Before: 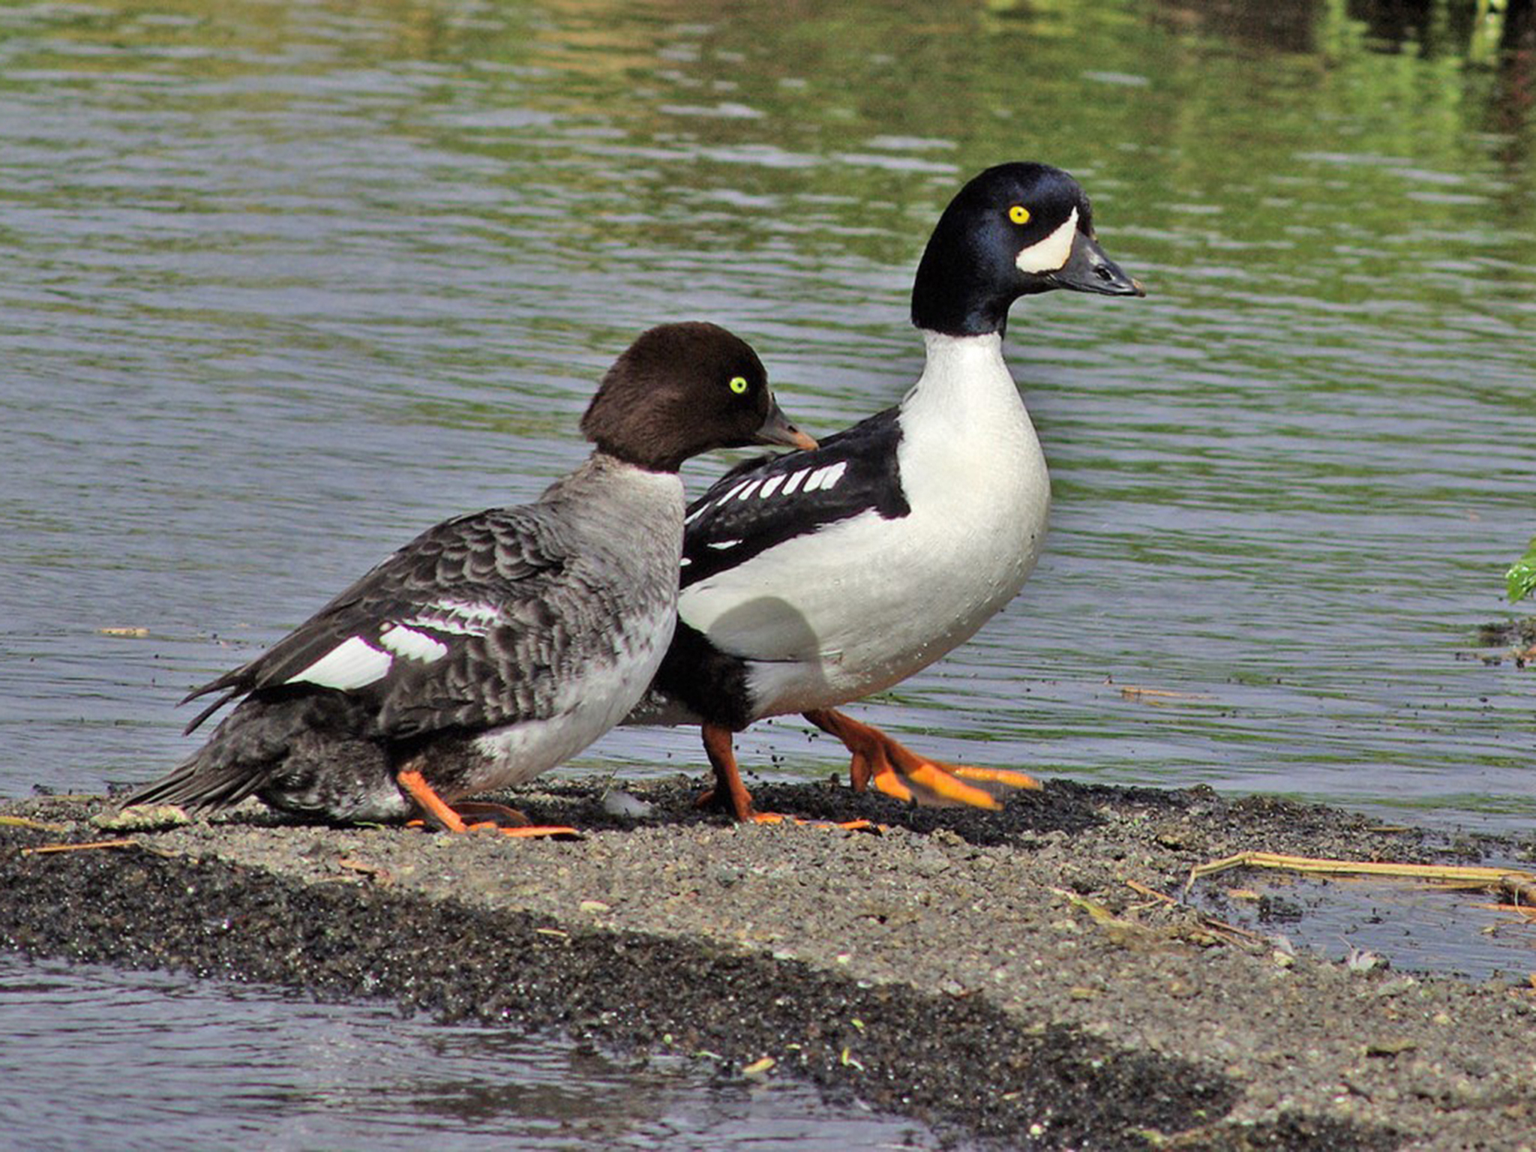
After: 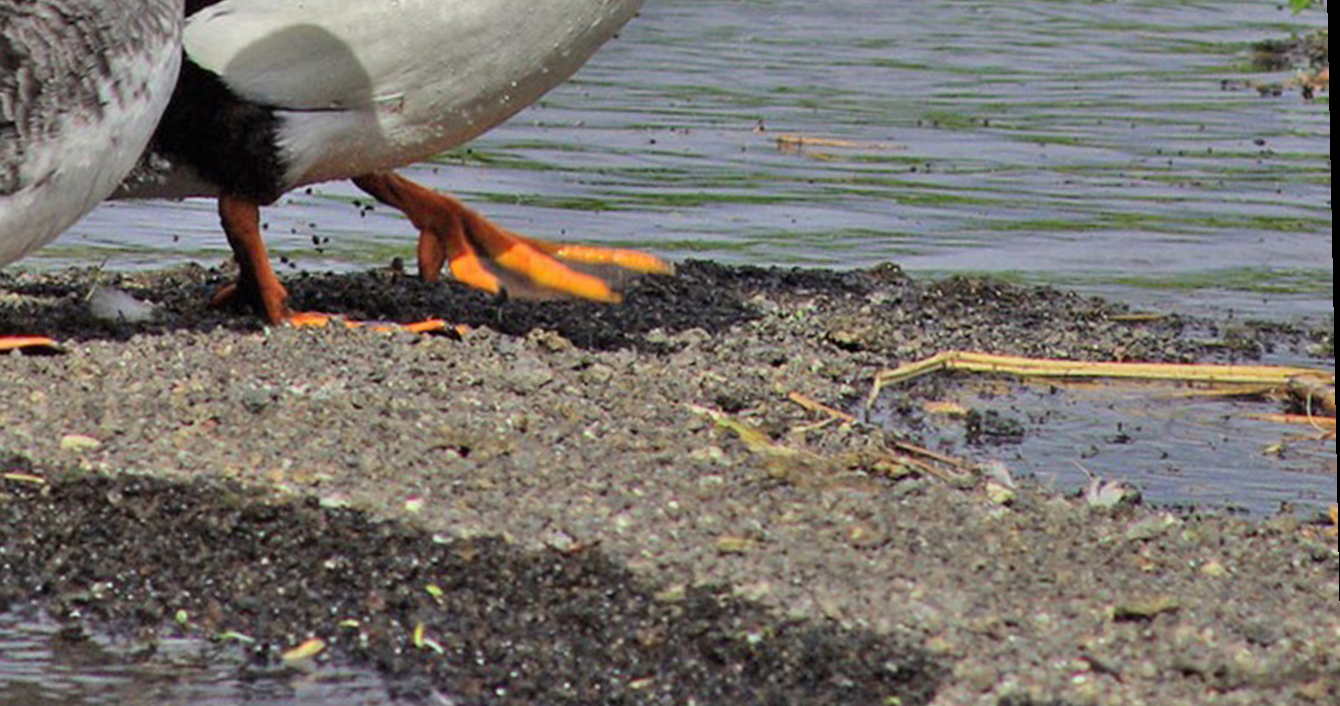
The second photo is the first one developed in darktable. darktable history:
crop and rotate: left 35.509%, top 50.238%, bottom 4.934%
rotate and perspective: rotation -1.17°, automatic cropping off
exposure: compensate exposure bias true, compensate highlight preservation false
